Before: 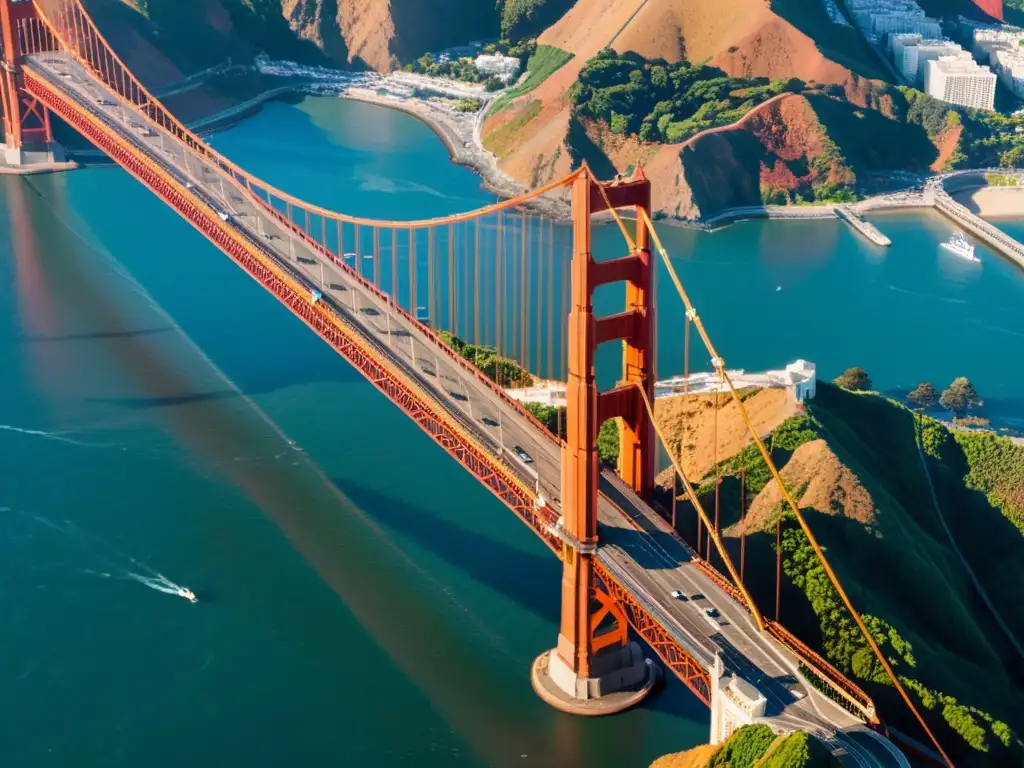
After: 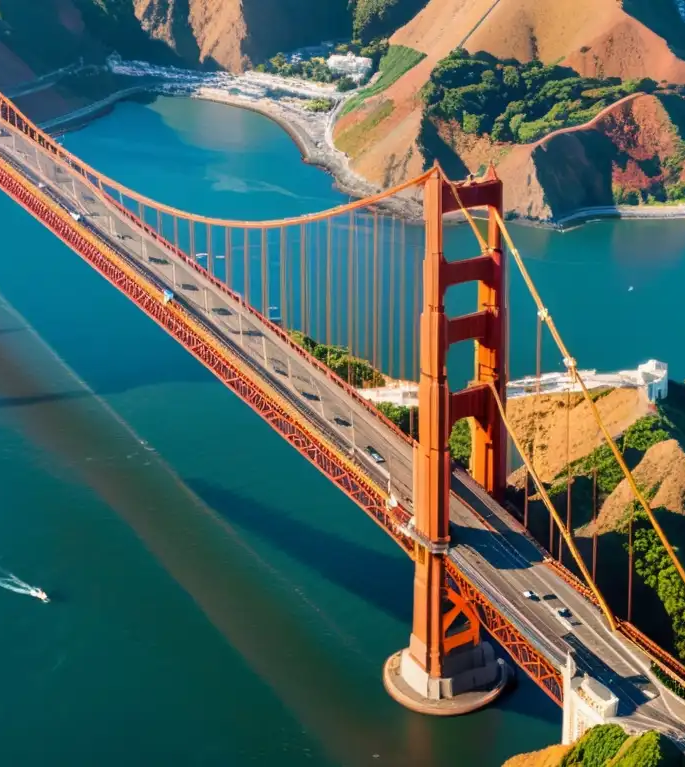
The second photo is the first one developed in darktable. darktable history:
crop and rotate: left 14.478%, right 18.606%
